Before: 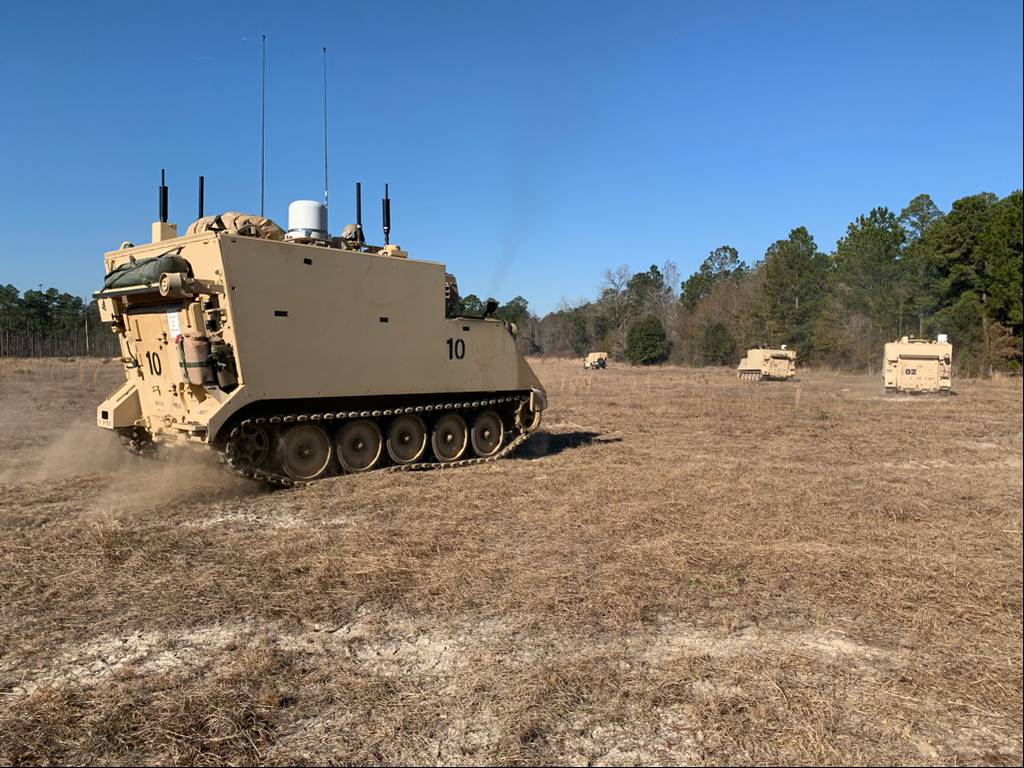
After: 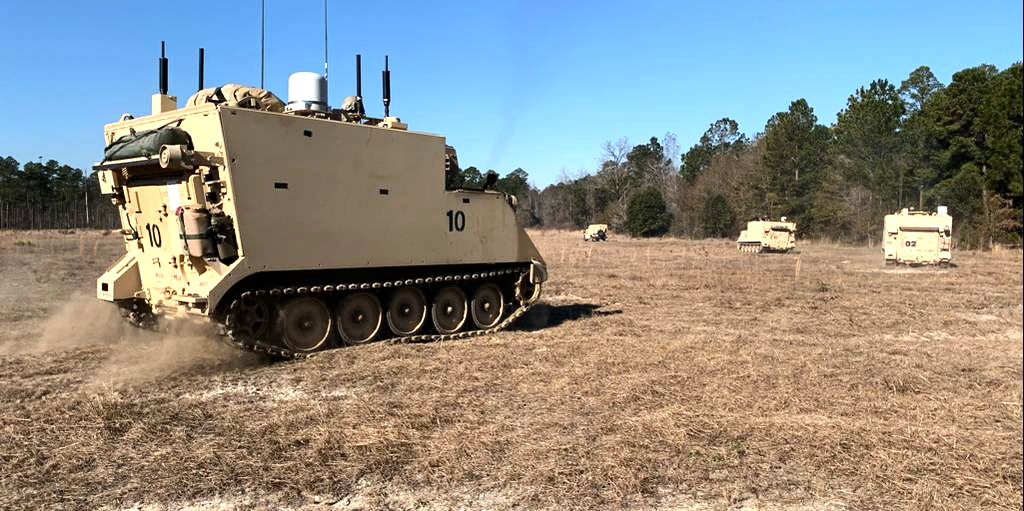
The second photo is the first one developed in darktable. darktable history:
crop: top 16.727%, bottom 16.727%
tone equalizer: -8 EV -0.75 EV, -7 EV -0.7 EV, -6 EV -0.6 EV, -5 EV -0.4 EV, -3 EV 0.4 EV, -2 EV 0.6 EV, -1 EV 0.7 EV, +0 EV 0.75 EV, edges refinement/feathering 500, mask exposure compensation -1.57 EV, preserve details no
